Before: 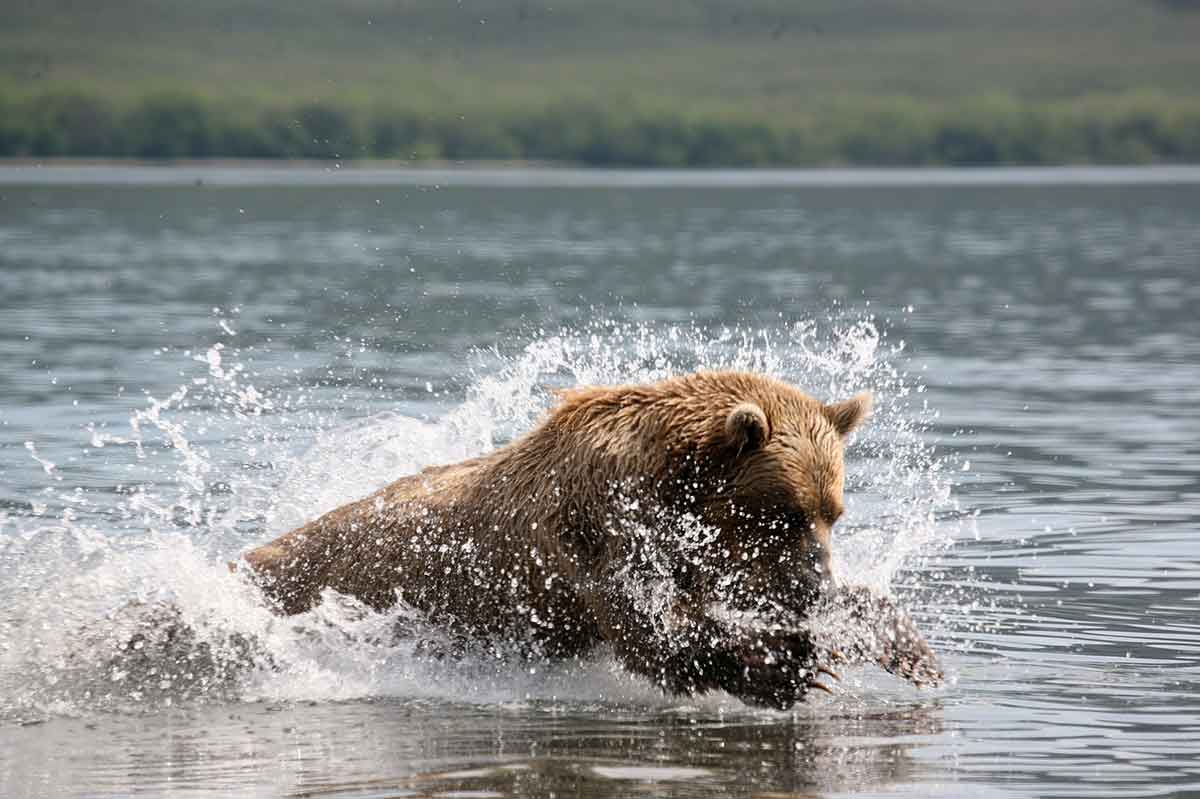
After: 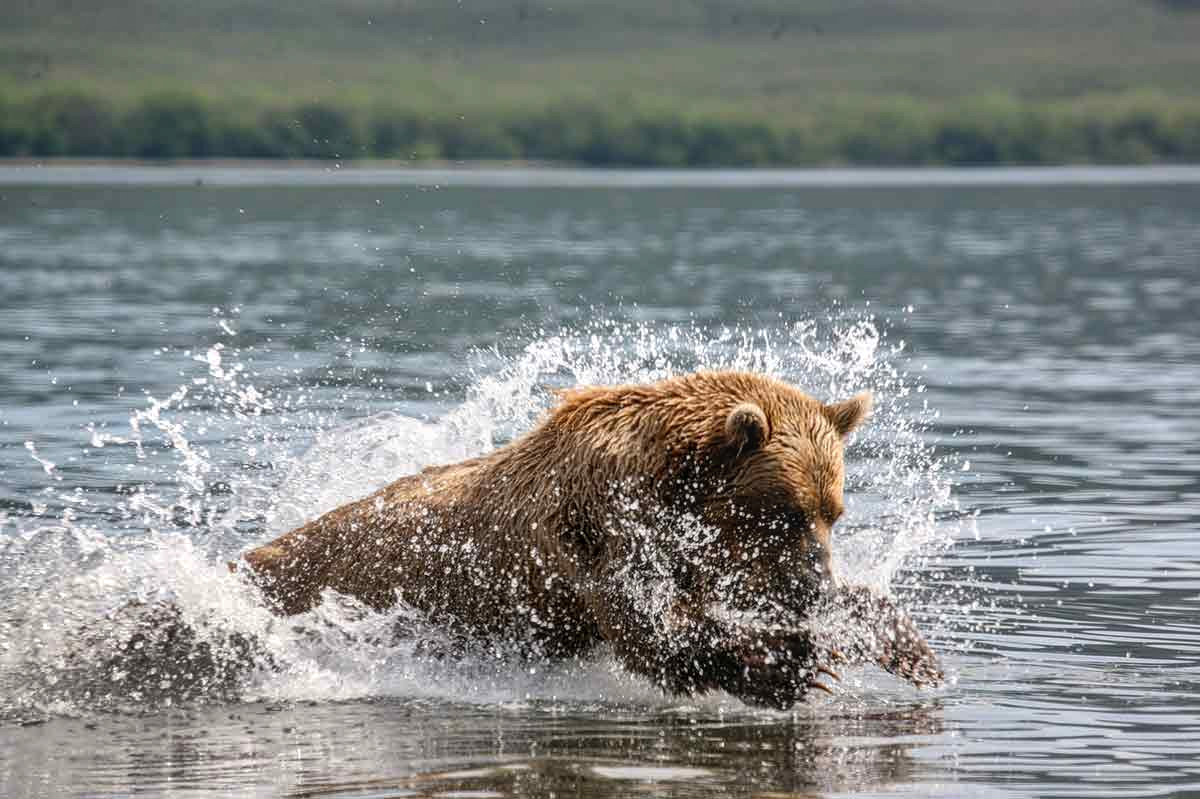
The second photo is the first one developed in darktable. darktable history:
local contrast: highlights 2%, shadows 1%, detail 133%
shadows and highlights: shadows 60.04, highlights -60.23, soften with gaussian
contrast brightness saturation: contrast 0.037, saturation 0.152
